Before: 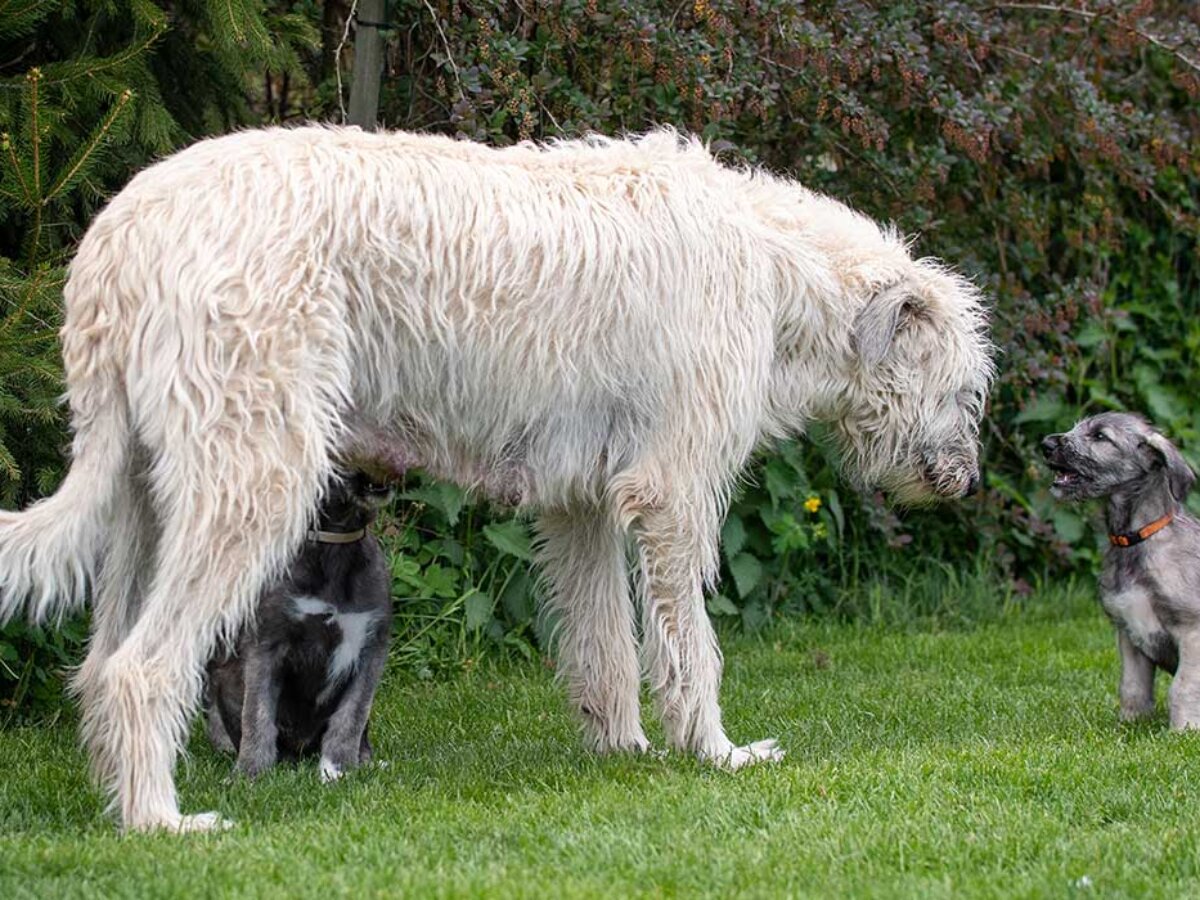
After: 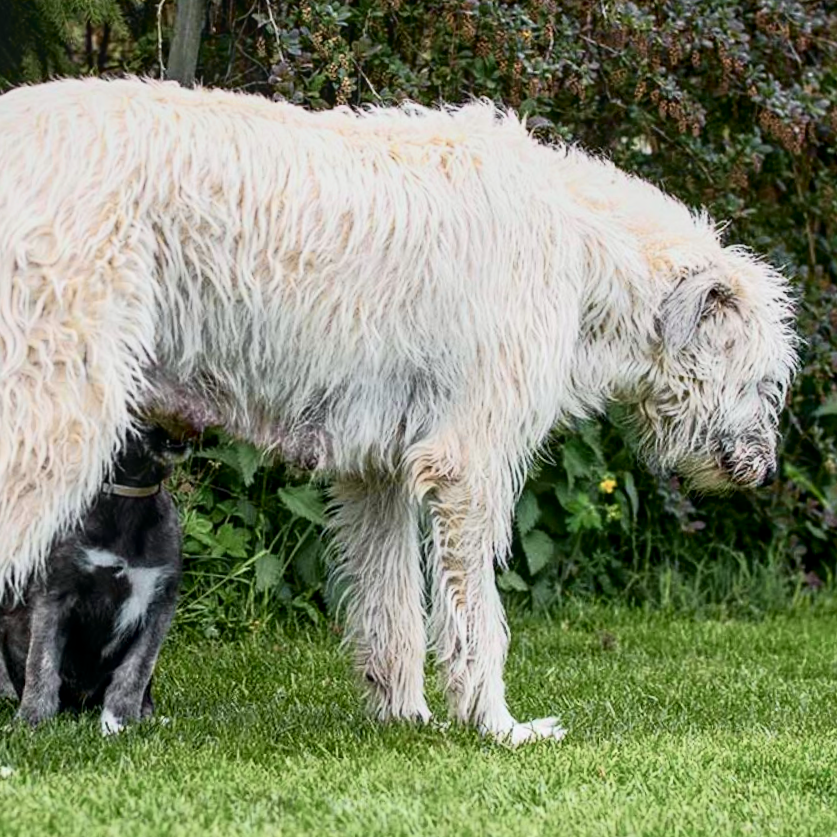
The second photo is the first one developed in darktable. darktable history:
tone curve: curves: ch0 [(0, 0.008) (0.081, 0.044) (0.177, 0.123) (0.283, 0.253) (0.427, 0.441) (0.495, 0.524) (0.661, 0.756) (0.796, 0.859) (1, 0.951)]; ch1 [(0, 0) (0.161, 0.092) (0.35, 0.33) (0.392, 0.392) (0.427, 0.426) (0.479, 0.472) (0.505, 0.5) (0.521, 0.519) (0.567, 0.556) (0.583, 0.588) (0.625, 0.627) (0.678, 0.733) (1, 1)]; ch2 [(0, 0) (0.346, 0.362) (0.404, 0.427) (0.502, 0.499) (0.523, 0.522) (0.544, 0.561) (0.58, 0.59) (0.629, 0.642) (0.717, 0.678) (1, 1)], color space Lab, independent channels, preserve colors none
crop and rotate: angle -3.27°, left 14.277%, top 0.028%, right 10.766%, bottom 0.028%
local contrast: on, module defaults
